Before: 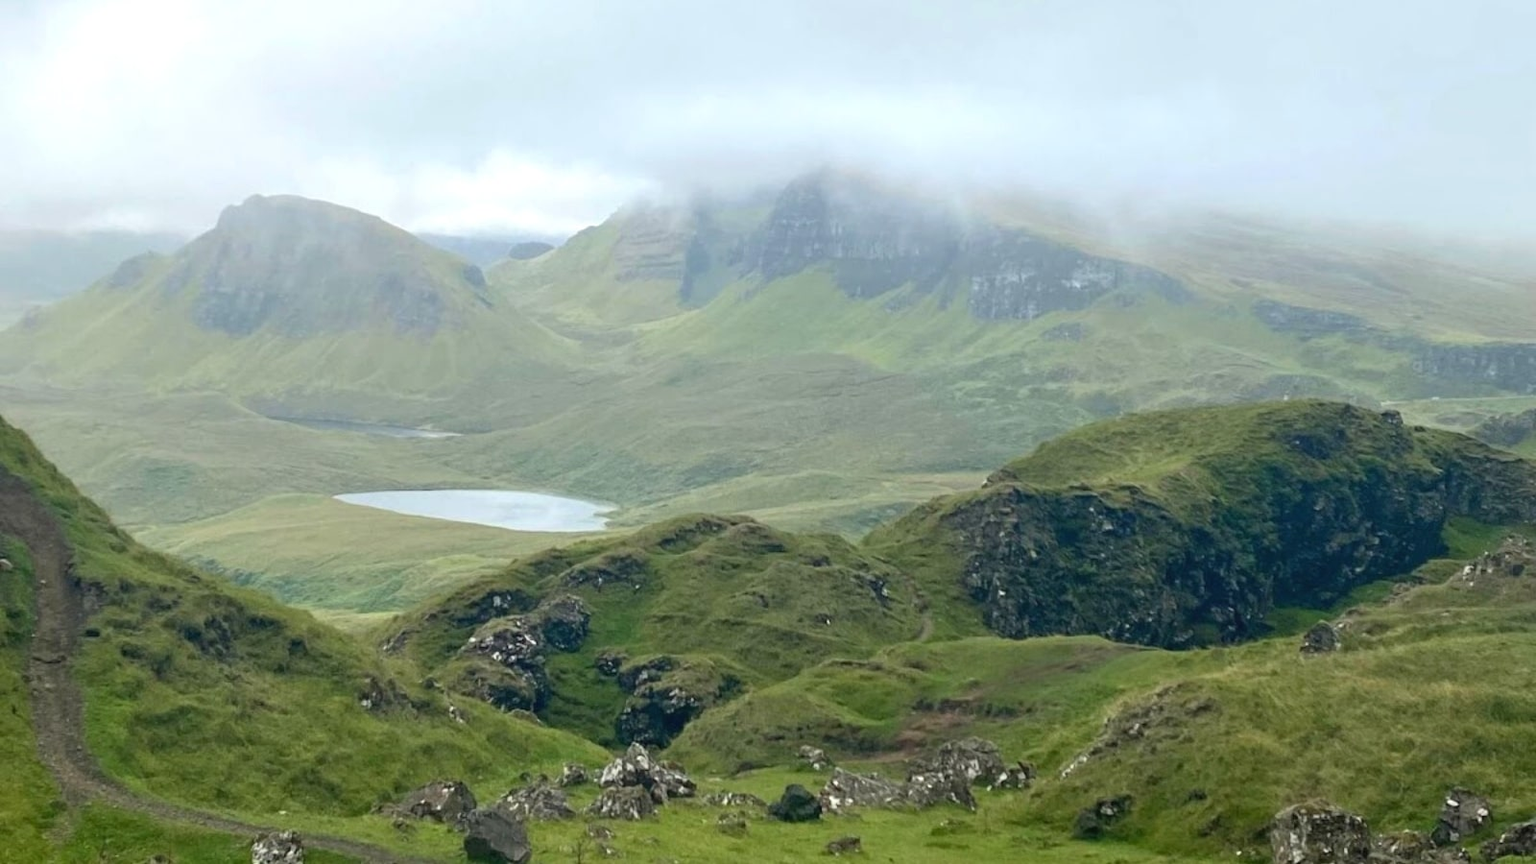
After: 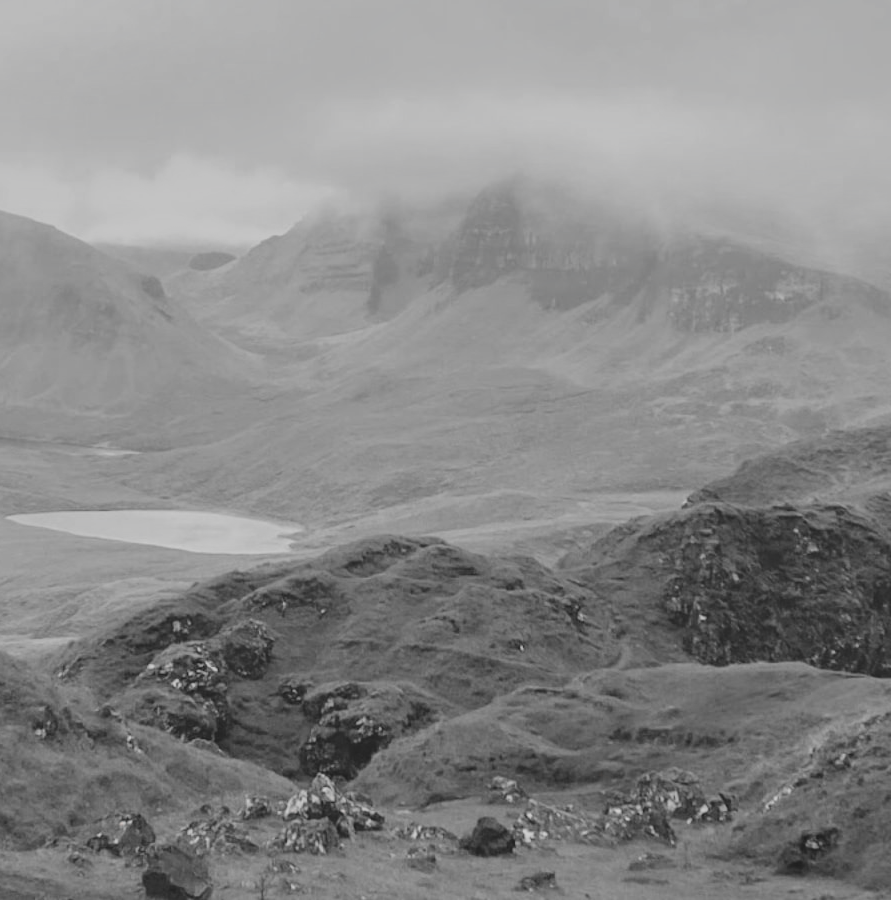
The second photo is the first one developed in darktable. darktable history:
crop: left 21.358%, right 22.704%
color zones: curves: ch1 [(0, 0.006) (0.094, 0.285) (0.171, 0.001) (0.429, 0.001) (0.571, 0.003) (0.714, 0.004) (0.857, 0.004) (1, 0.006)]
exposure: black level correction -0.022, exposure -0.035 EV, compensate highlight preservation false
local contrast: detail 110%
shadows and highlights: soften with gaussian
filmic rgb: black relative exposure -7.38 EV, white relative exposure 5.07 EV, hardness 3.21
color balance rgb: highlights gain › chroma 1.537%, highlights gain › hue 308.35°, perceptual saturation grading › global saturation 19.773%
